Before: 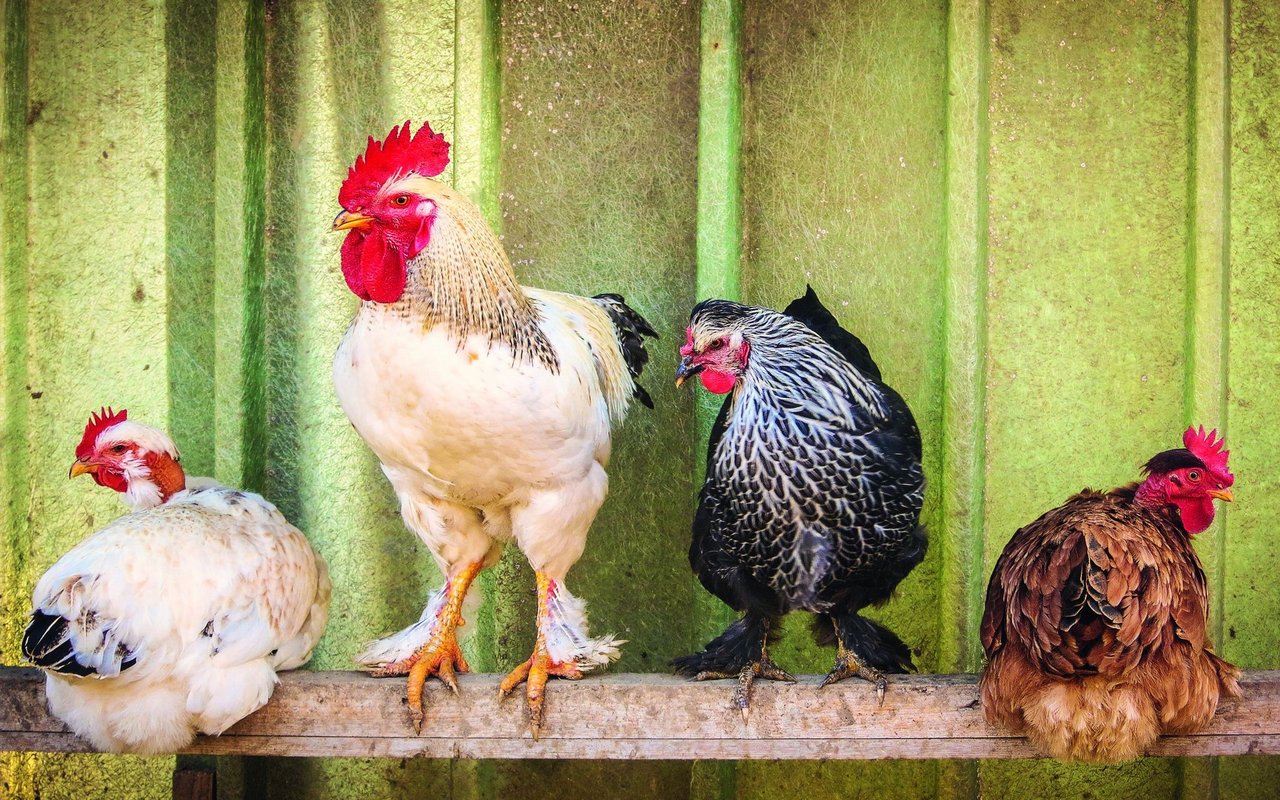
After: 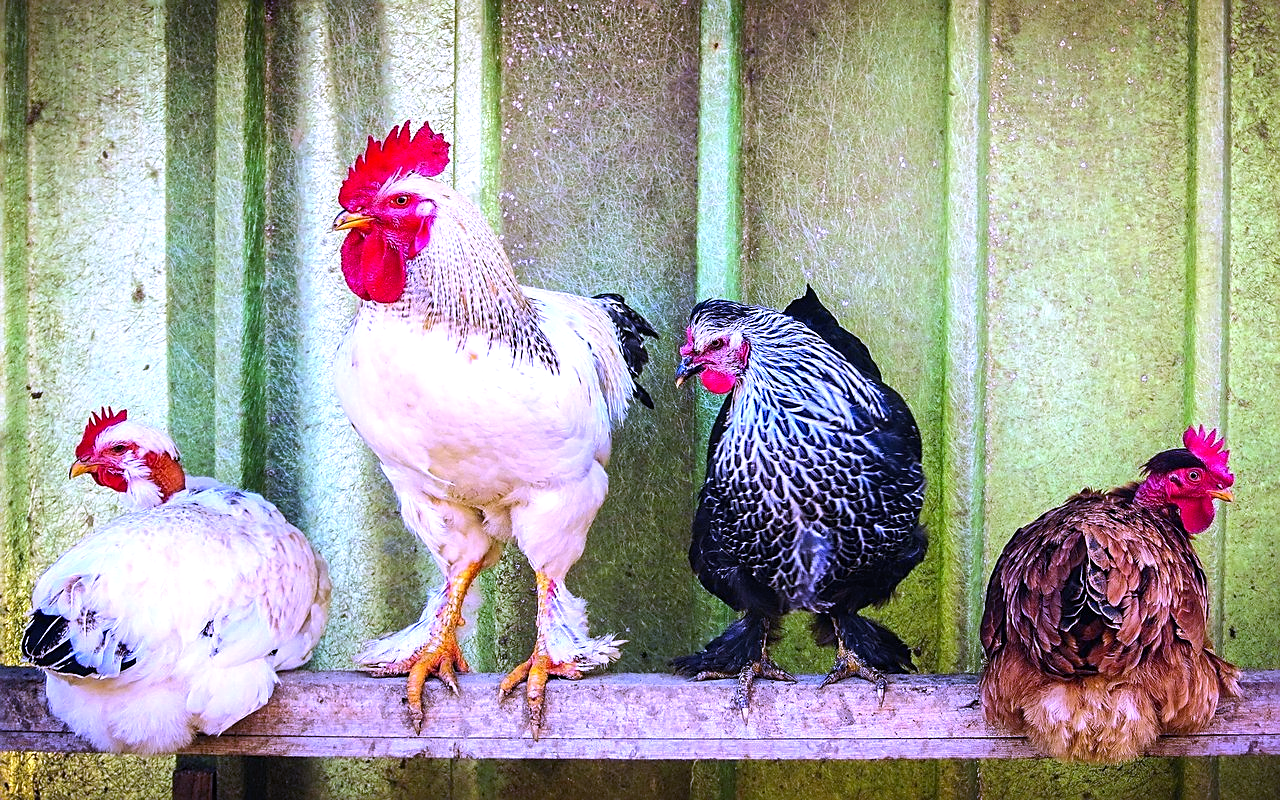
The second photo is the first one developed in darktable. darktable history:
color balance: contrast 10%
white balance: red 0.98, blue 1.61
sharpen: on, module defaults
